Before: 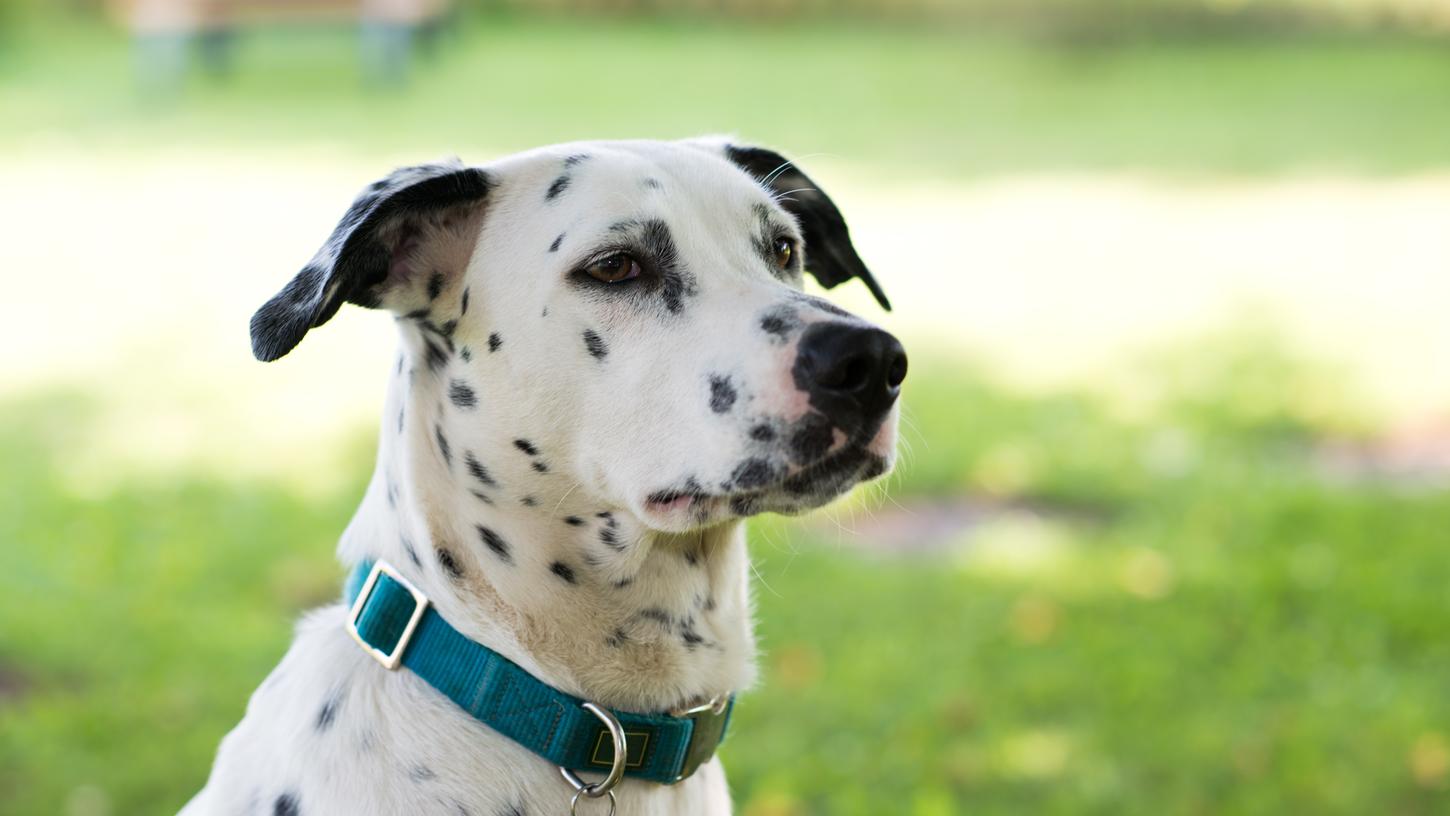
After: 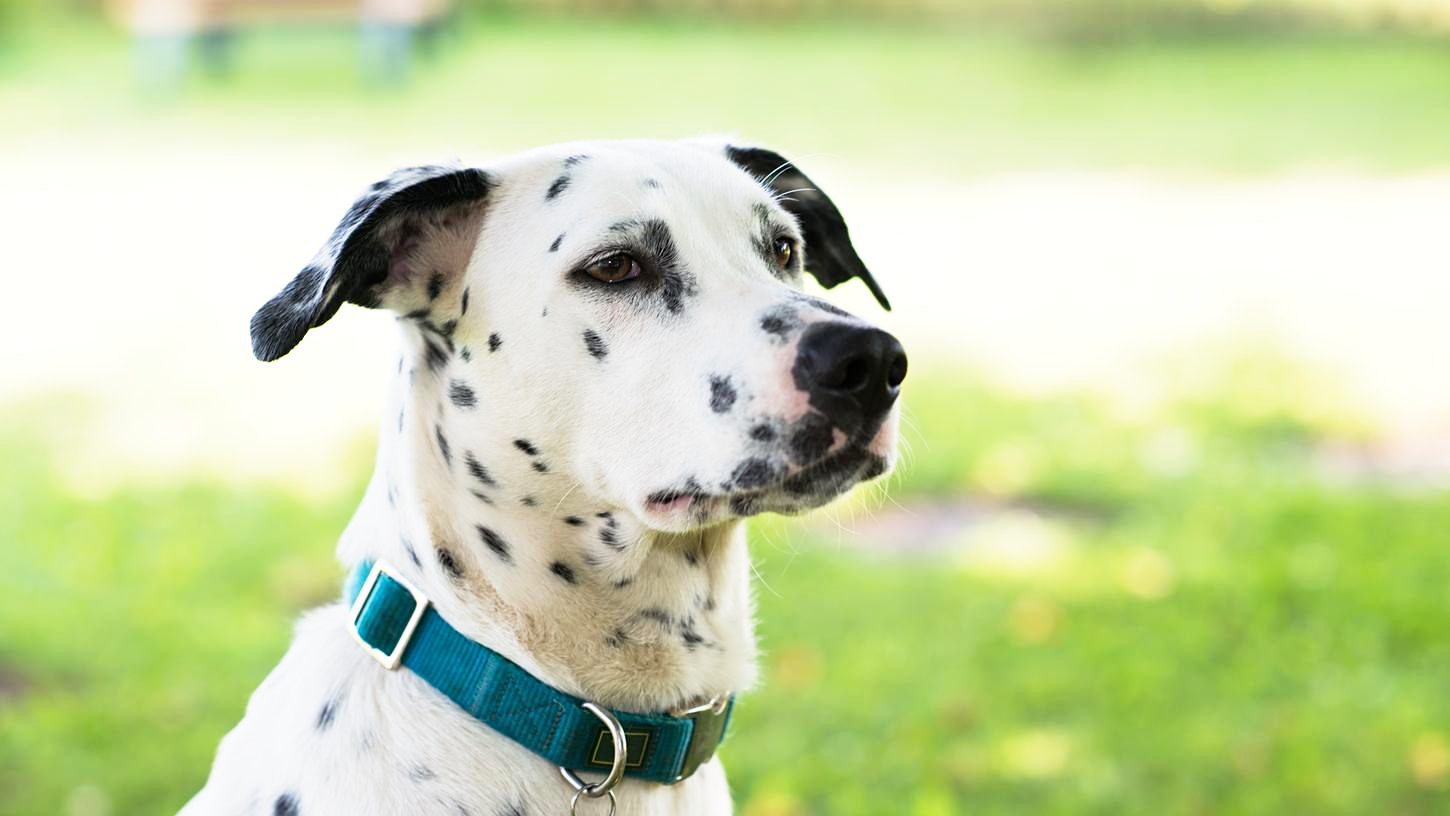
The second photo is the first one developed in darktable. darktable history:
base curve: curves: ch0 [(0, 0) (0.579, 0.807) (1, 1)], preserve colors none
sharpen: amount 0.204
